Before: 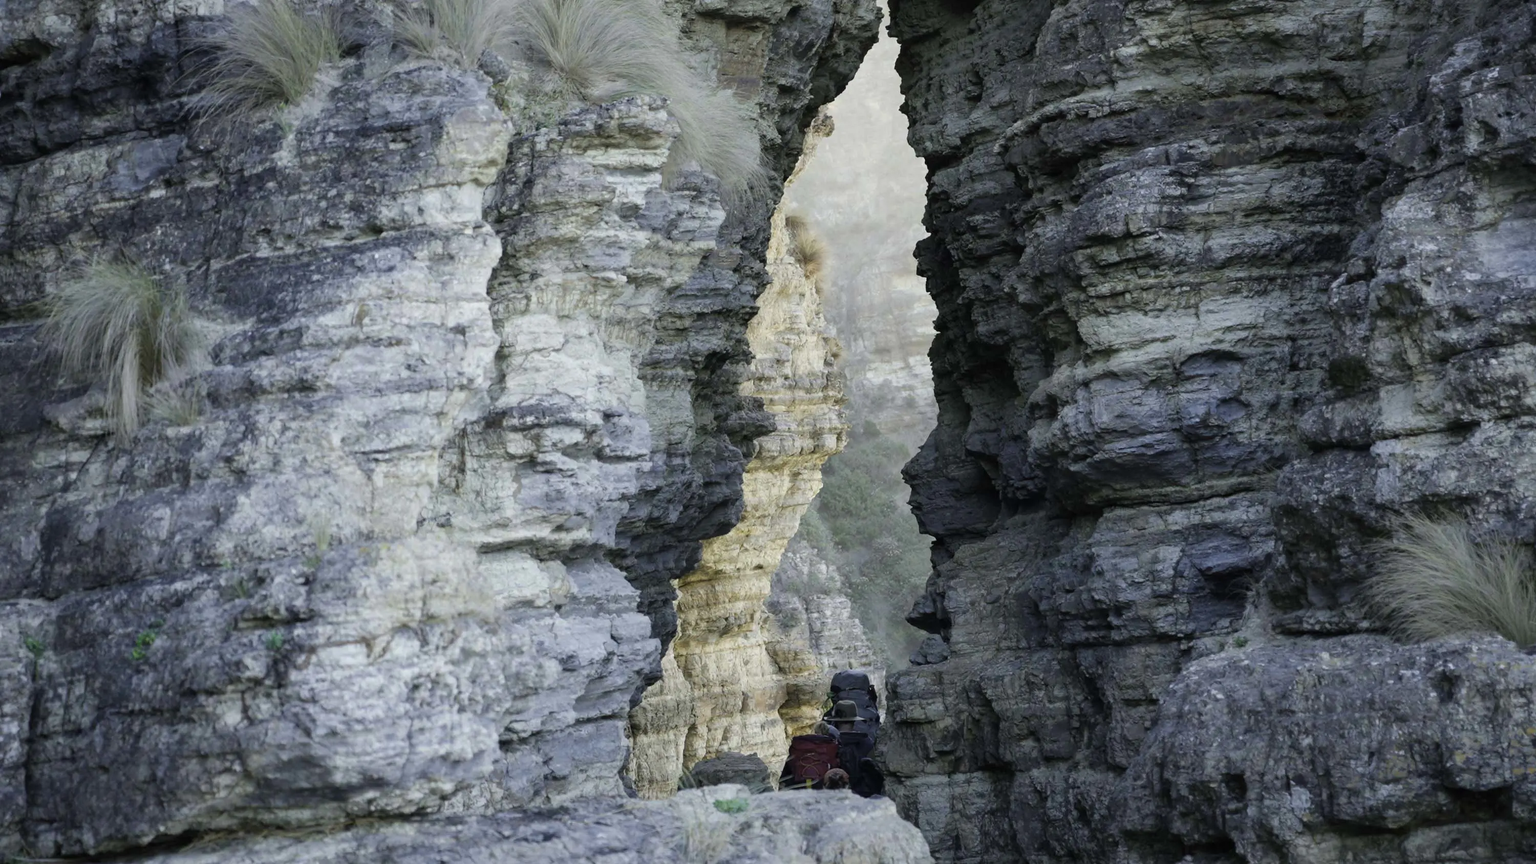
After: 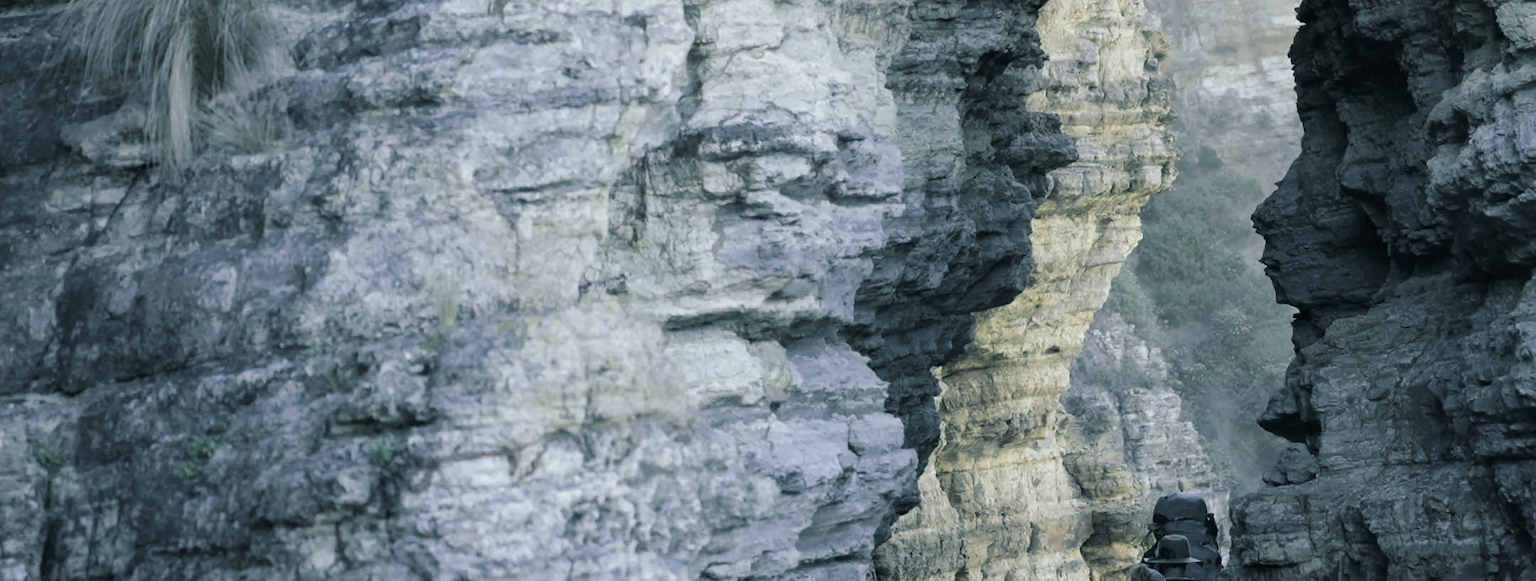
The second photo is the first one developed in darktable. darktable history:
tone equalizer: on, module defaults
crop: top 36.498%, right 27.964%, bottom 14.995%
shadows and highlights: shadows 30.86, highlights 0, soften with gaussian
white balance: red 0.982, blue 1.018
split-toning: shadows › hue 205.2°, shadows › saturation 0.29, highlights › hue 50.4°, highlights › saturation 0.38, balance -49.9
